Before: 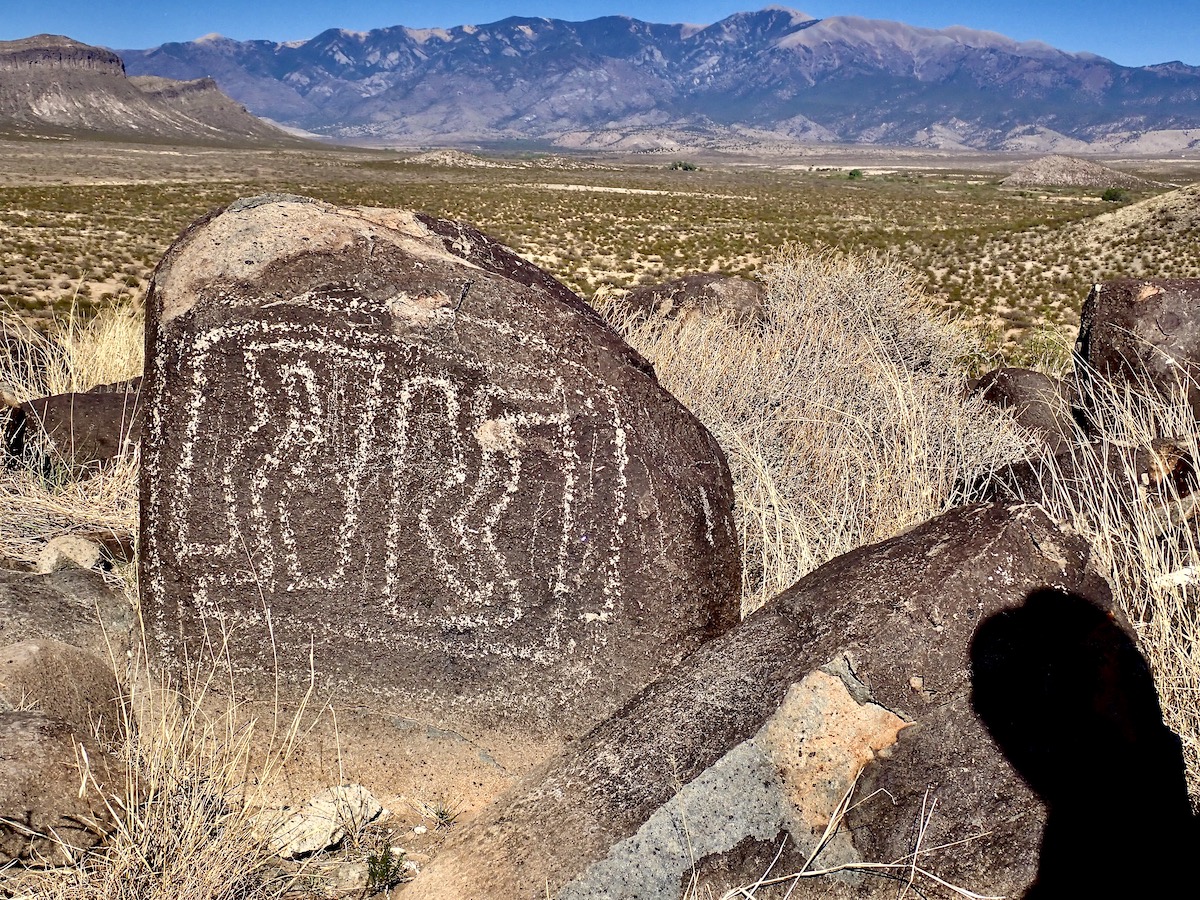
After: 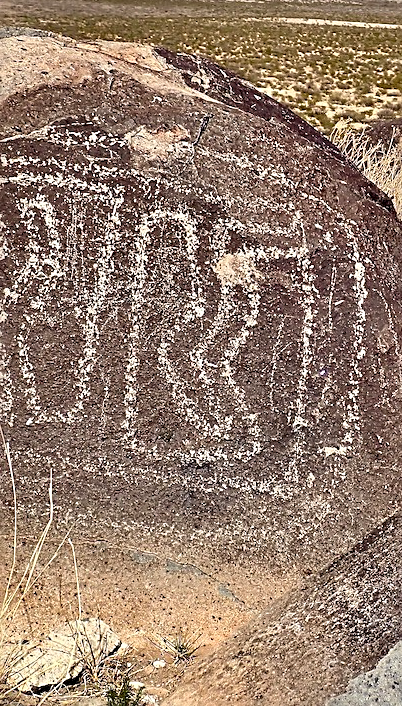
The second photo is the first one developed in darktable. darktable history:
crop and rotate: left 21.77%, top 18.528%, right 44.676%, bottom 2.997%
sharpen: on, module defaults
